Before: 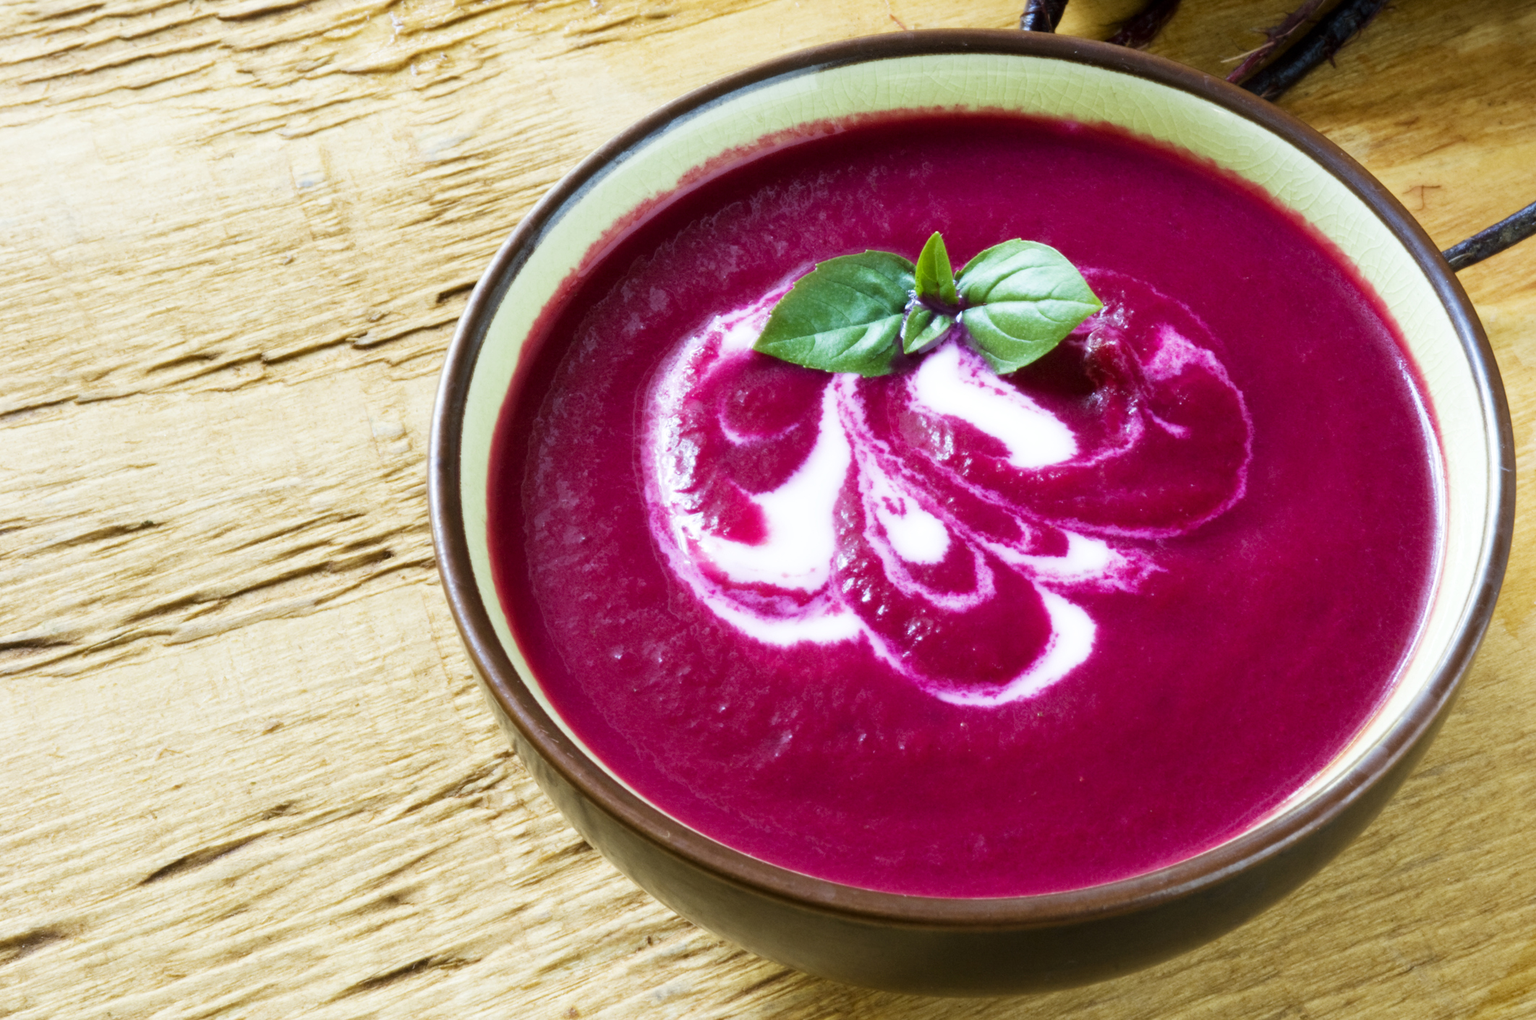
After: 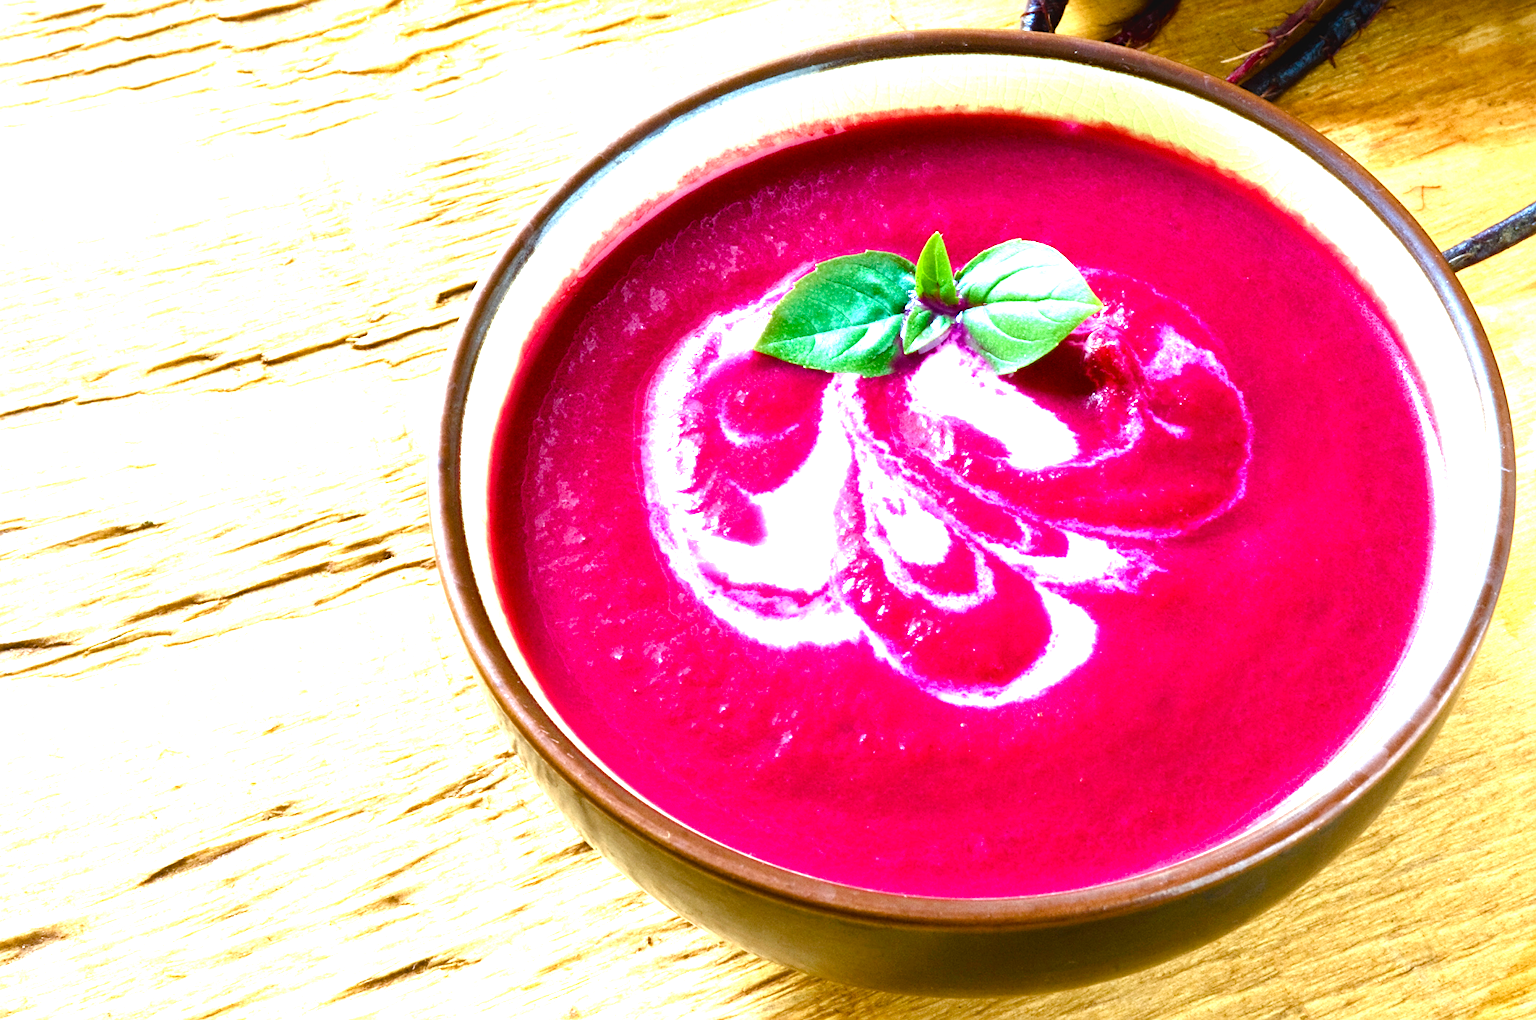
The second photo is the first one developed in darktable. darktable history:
exposure: black level correction -0.002, exposure 1.342 EV, compensate exposure bias true, compensate highlight preservation false
sharpen: on, module defaults
color balance rgb: perceptual saturation grading › global saturation 20%, perceptual saturation grading › highlights -24.77%, perceptual saturation grading › shadows 50.028%
